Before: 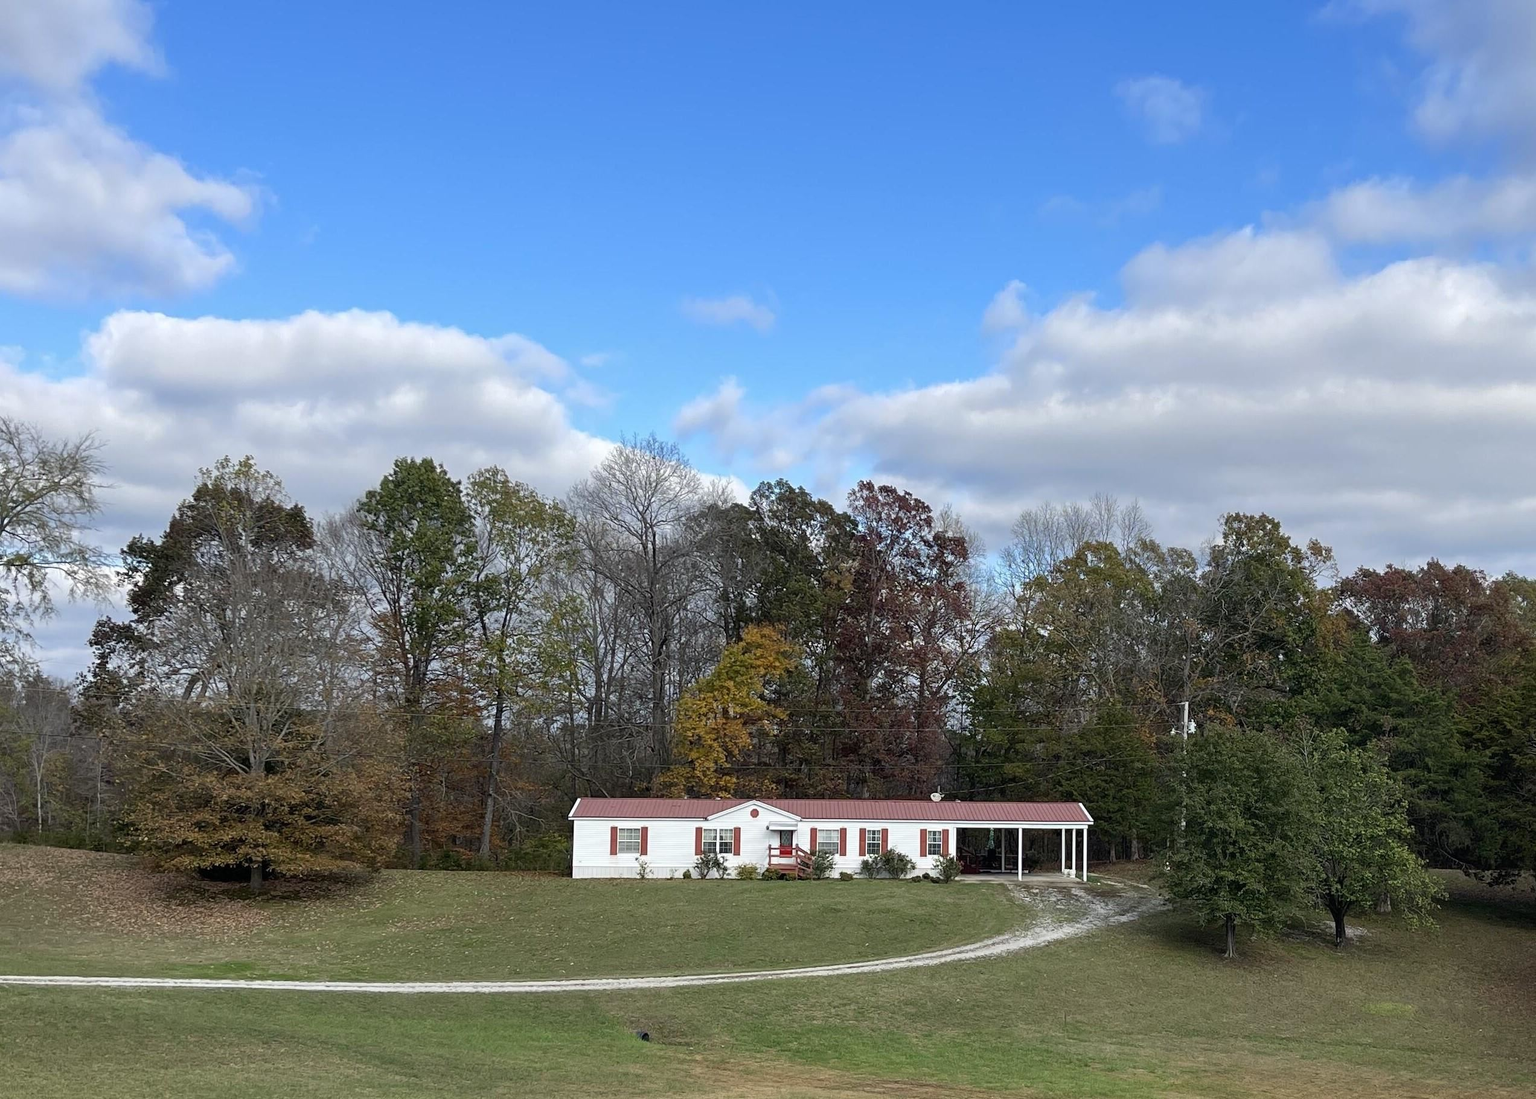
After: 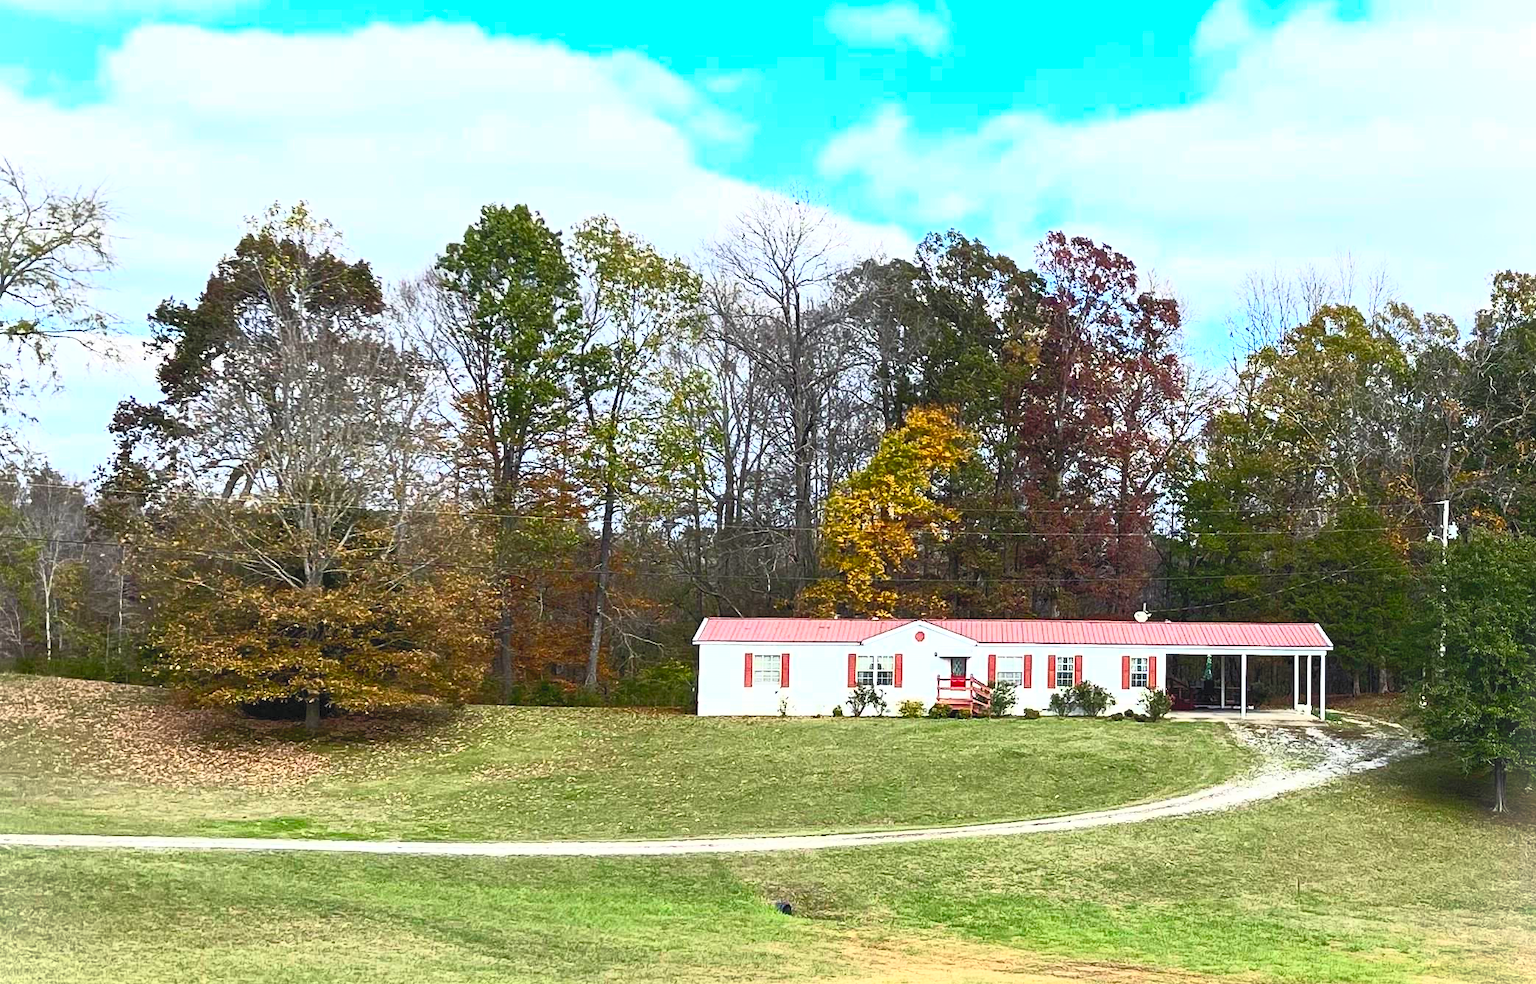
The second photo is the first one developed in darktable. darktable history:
contrast brightness saturation: contrast 1, brightness 1, saturation 1
crop: top 26.531%, right 17.959%
vignetting: fall-off start 100%, brightness 0.3, saturation 0
